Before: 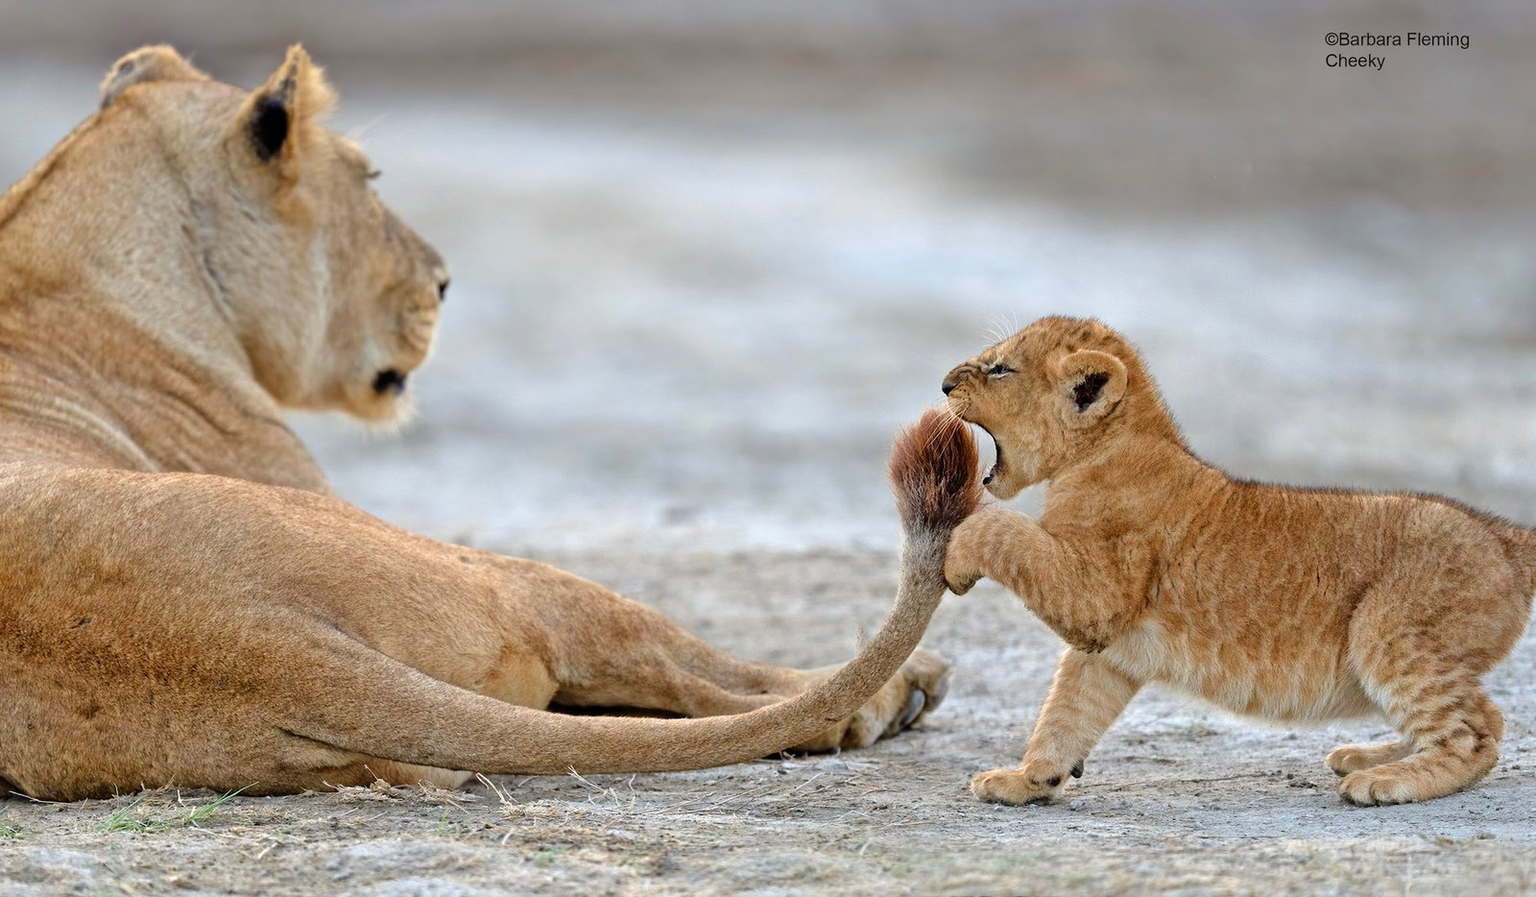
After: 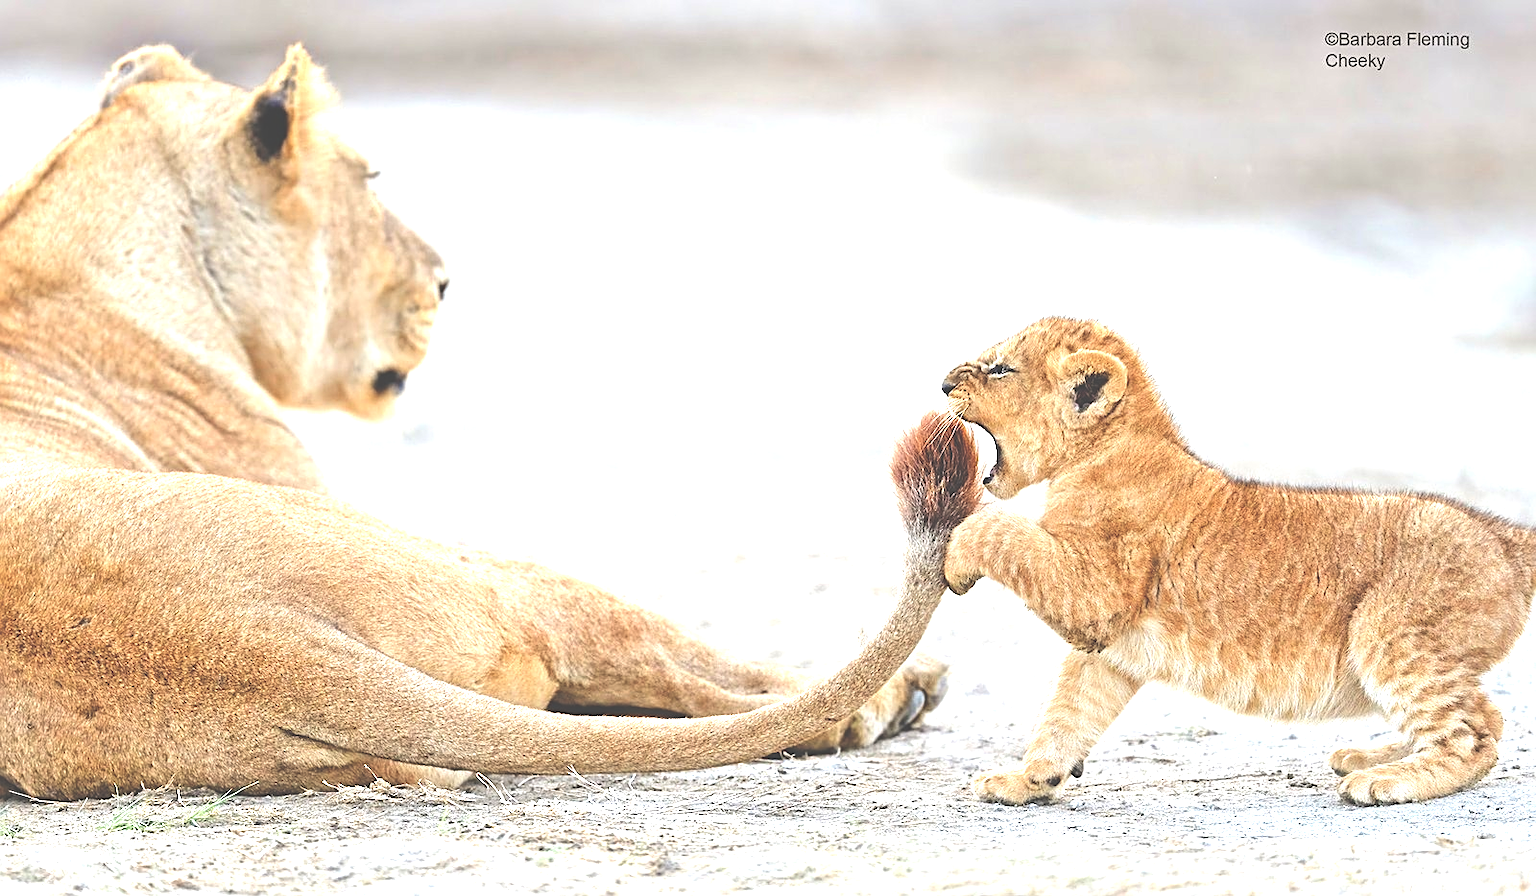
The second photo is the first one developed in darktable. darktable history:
exposure: black level correction -0.024, exposure 1.395 EV, compensate highlight preservation false
sharpen: on, module defaults
